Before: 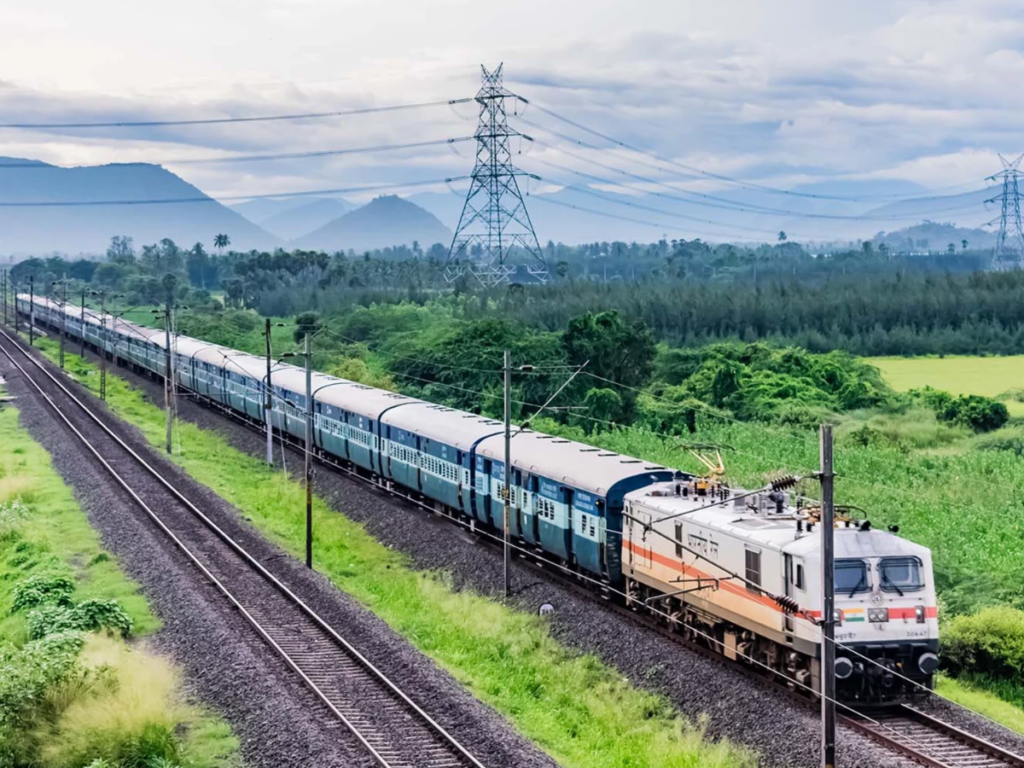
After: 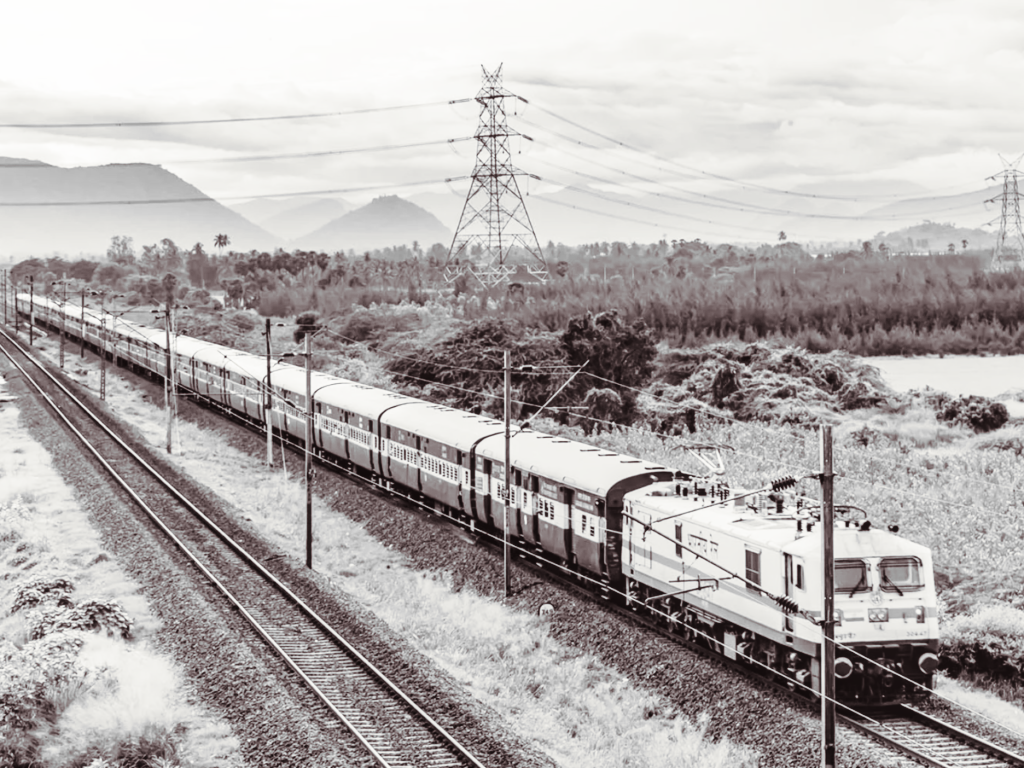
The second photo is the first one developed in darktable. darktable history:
split-toning: shadows › saturation 0.24, highlights › hue 54°, highlights › saturation 0.24
monochrome: on, module defaults
exposure: black level correction 0.001, compensate highlight preservation false
base curve: curves: ch0 [(0, 0) (0.028, 0.03) (0.121, 0.232) (0.46, 0.748) (0.859, 0.968) (1, 1)], preserve colors none
local contrast: detail 110%
white balance: red 1.042, blue 1.17
